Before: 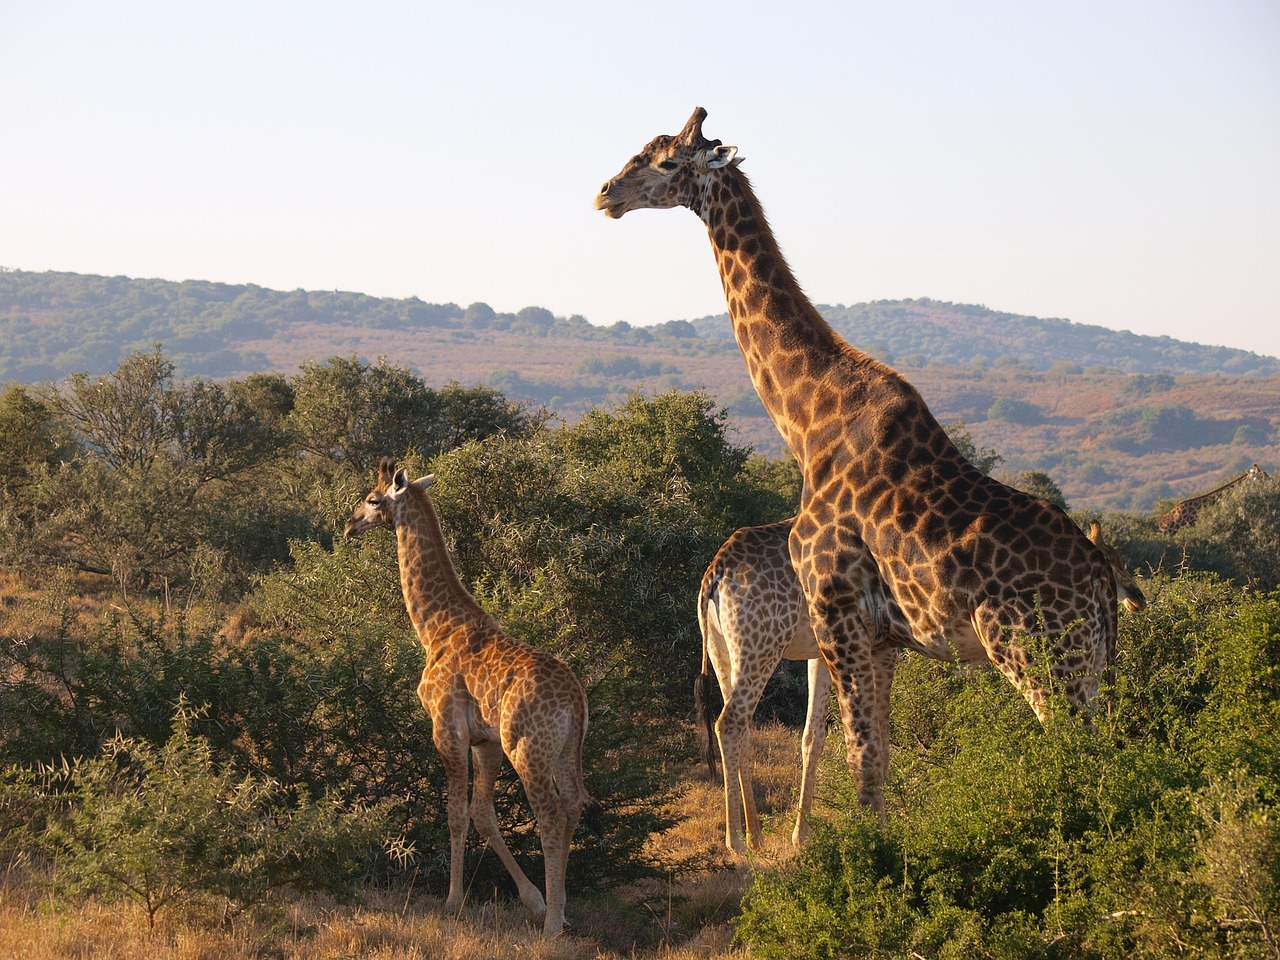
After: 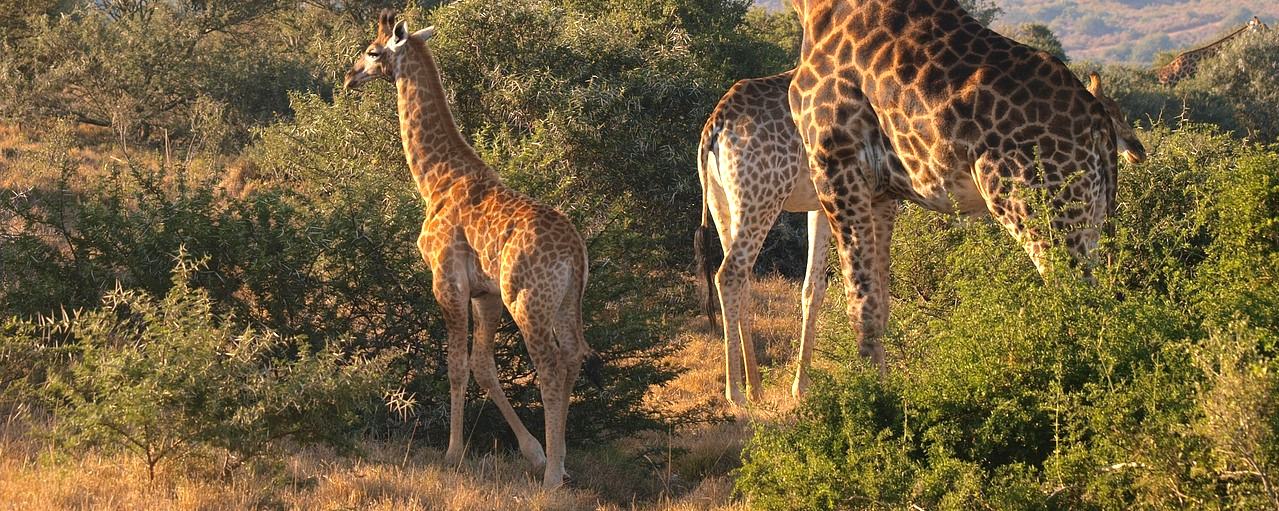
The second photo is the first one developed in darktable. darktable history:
exposure: exposure 0.61 EV, compensate highlight preservation false
crop and rotate: top 46.718%, right 0.059%
